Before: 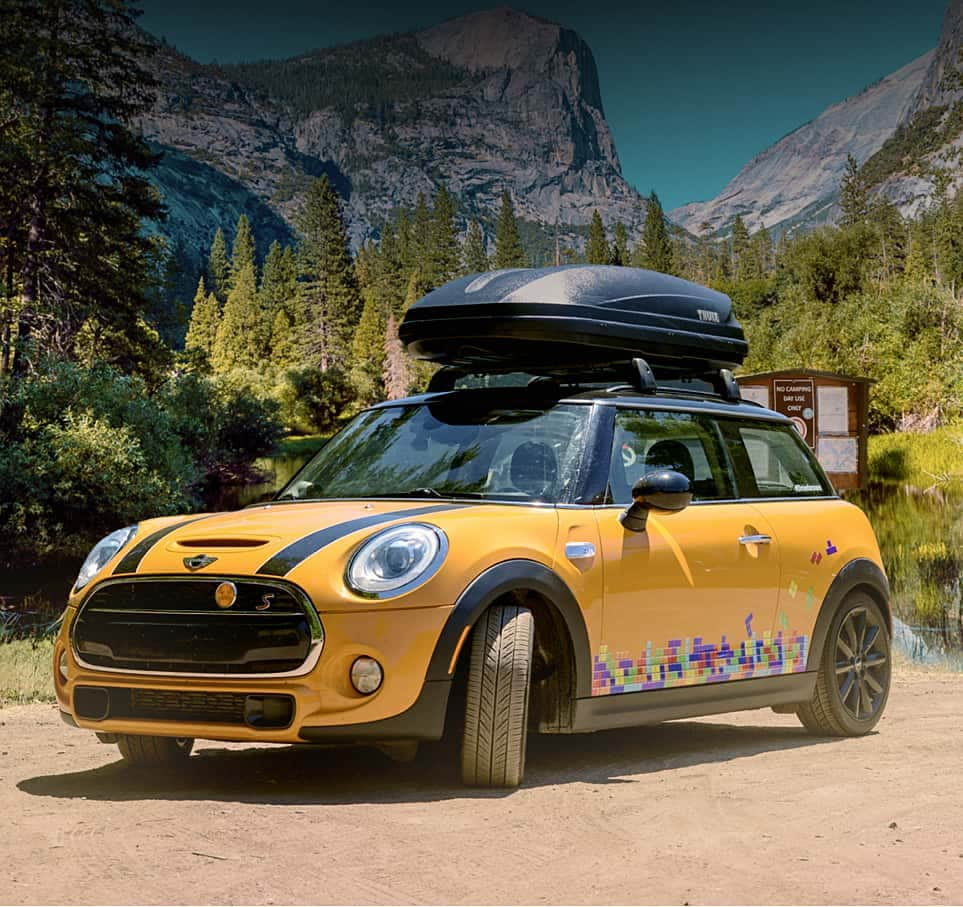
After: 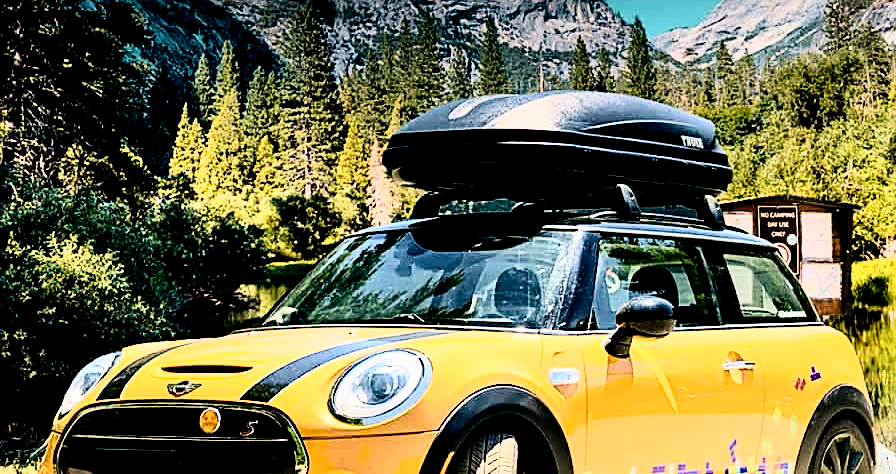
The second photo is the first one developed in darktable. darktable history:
sharpen: on, module defaults
crop: left 1.744%, top 19.225%, right 5.069%, bottom 28.357%
rgb curve: curves: ch0 [(0, 0) (0.21, 0.15) (0.24, 0.21) (0.5, 0.75) (0.75, 0.96) (0.89, 0.99) (1, 1)]; ch1 [(0, 0.02) (0.21, 0.13) (0.25, 0.2) (0.5, 0.67) (0.75, 0.9) (0.89, 0.97) (1, 1)]; ch2 [(0, 0.02) (0.21, 0.13) (0.25, 0.2) (0.5, 0.67) (0.75, 0.9) (0.89, 0.97) (1, 1)], compensate middle gray true
color balance: lift [0.975, 0.993, 1, 1.015], gamma [1.1, 1, 1, 0.945], gain [1, 1.04, 1, 0.95]
